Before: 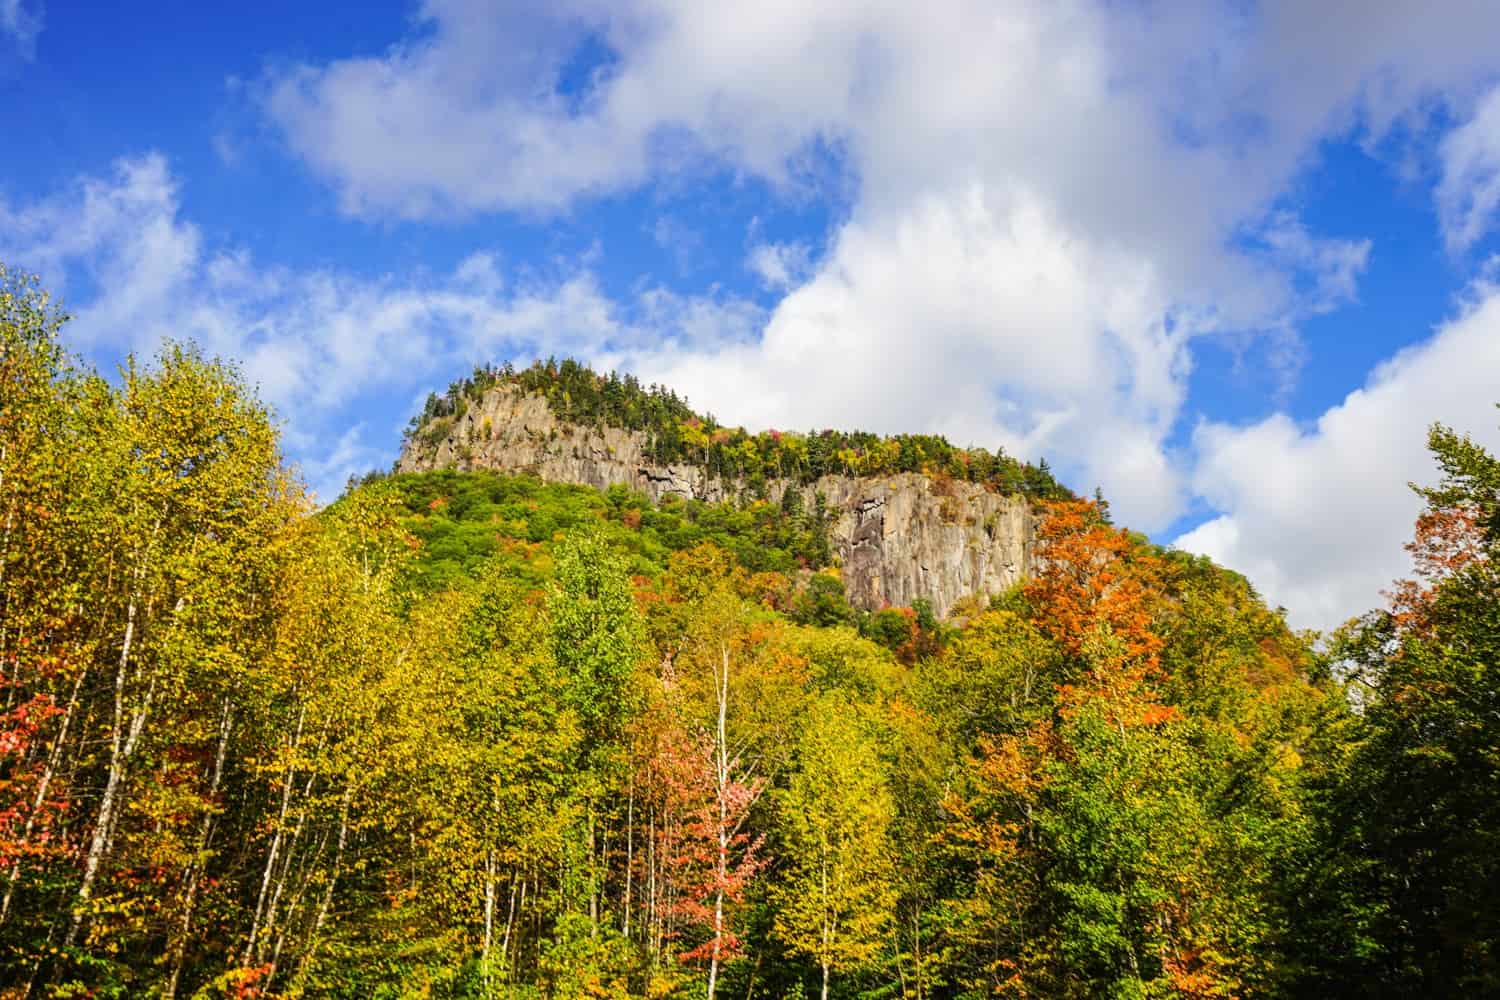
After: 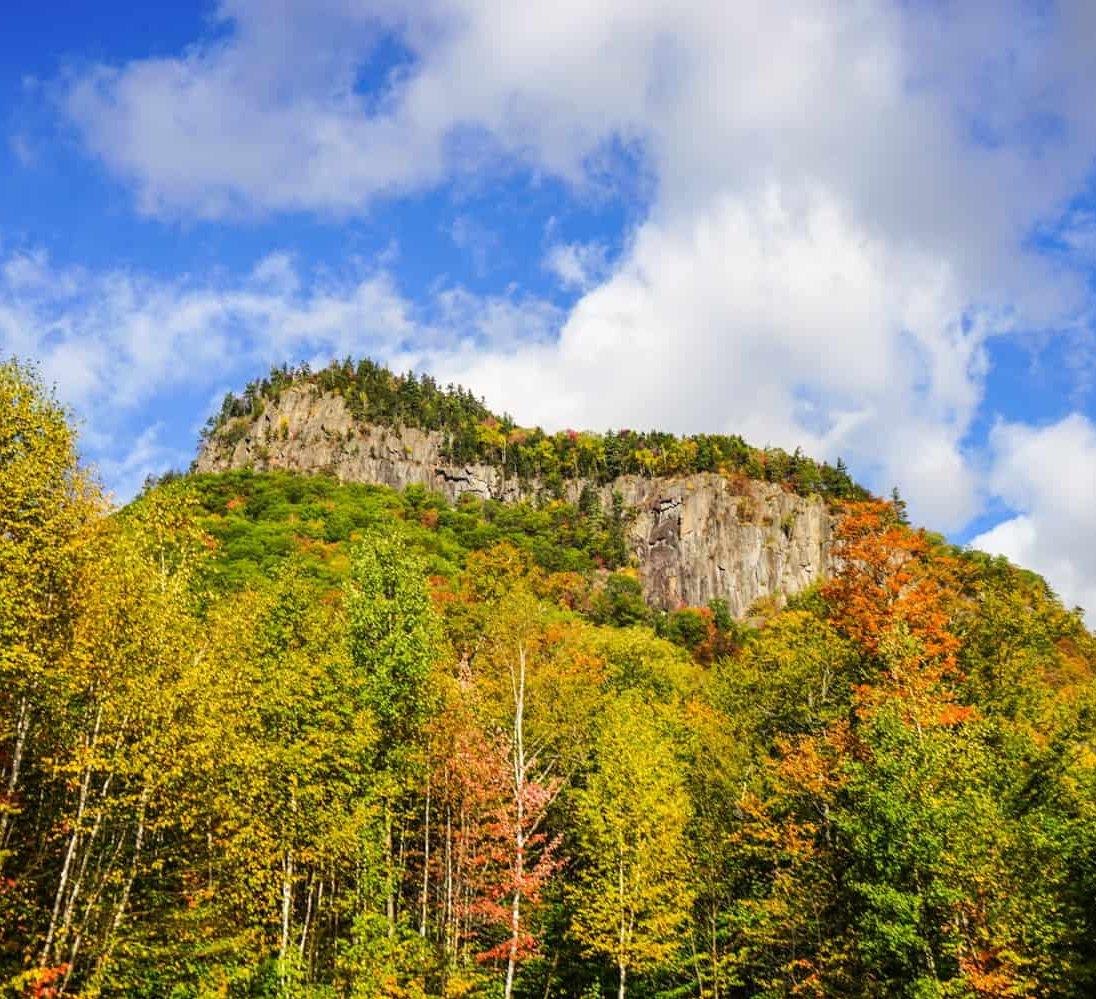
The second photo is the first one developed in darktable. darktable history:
crop: left 13.576%, right 13.343%
